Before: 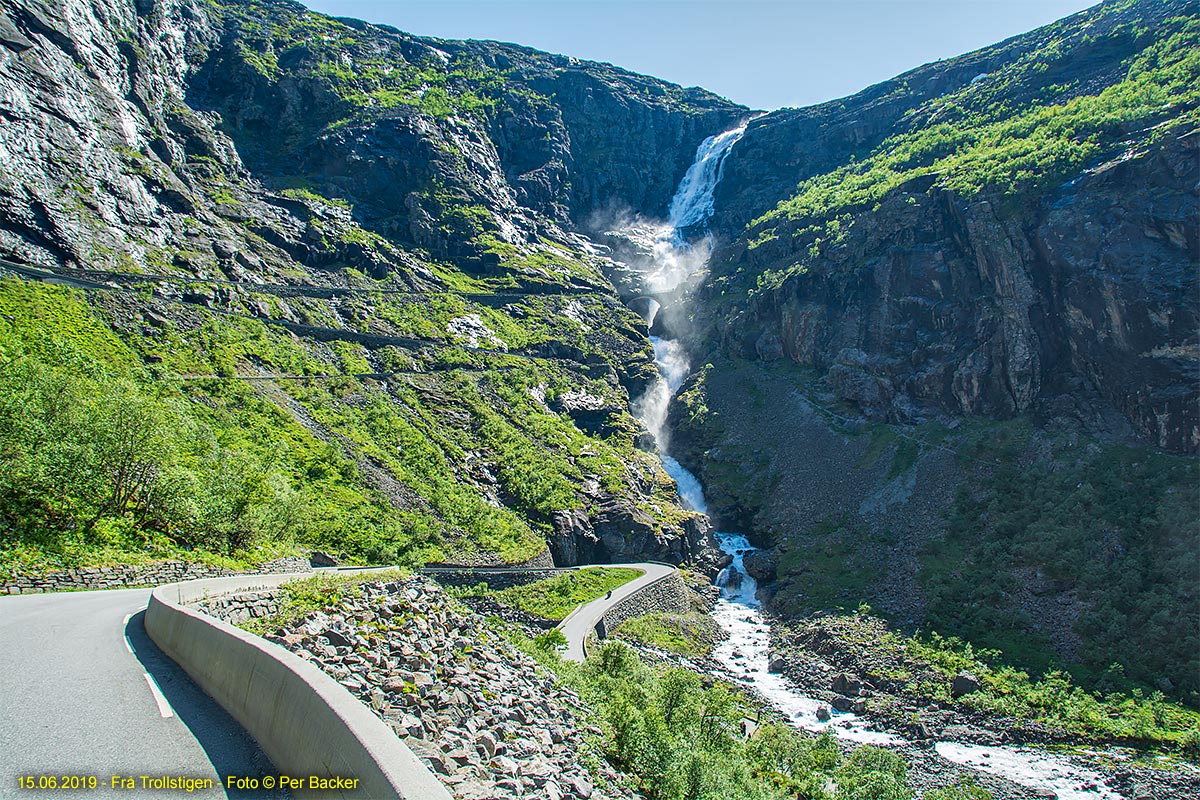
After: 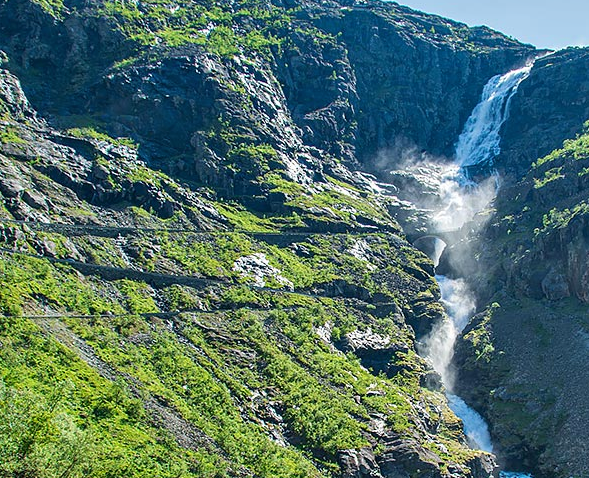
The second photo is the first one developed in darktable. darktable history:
crop: left 17.835%, top 7.724%, right 33.016%, bottom 32.453%
shadows and highlights: soften with gaussian
